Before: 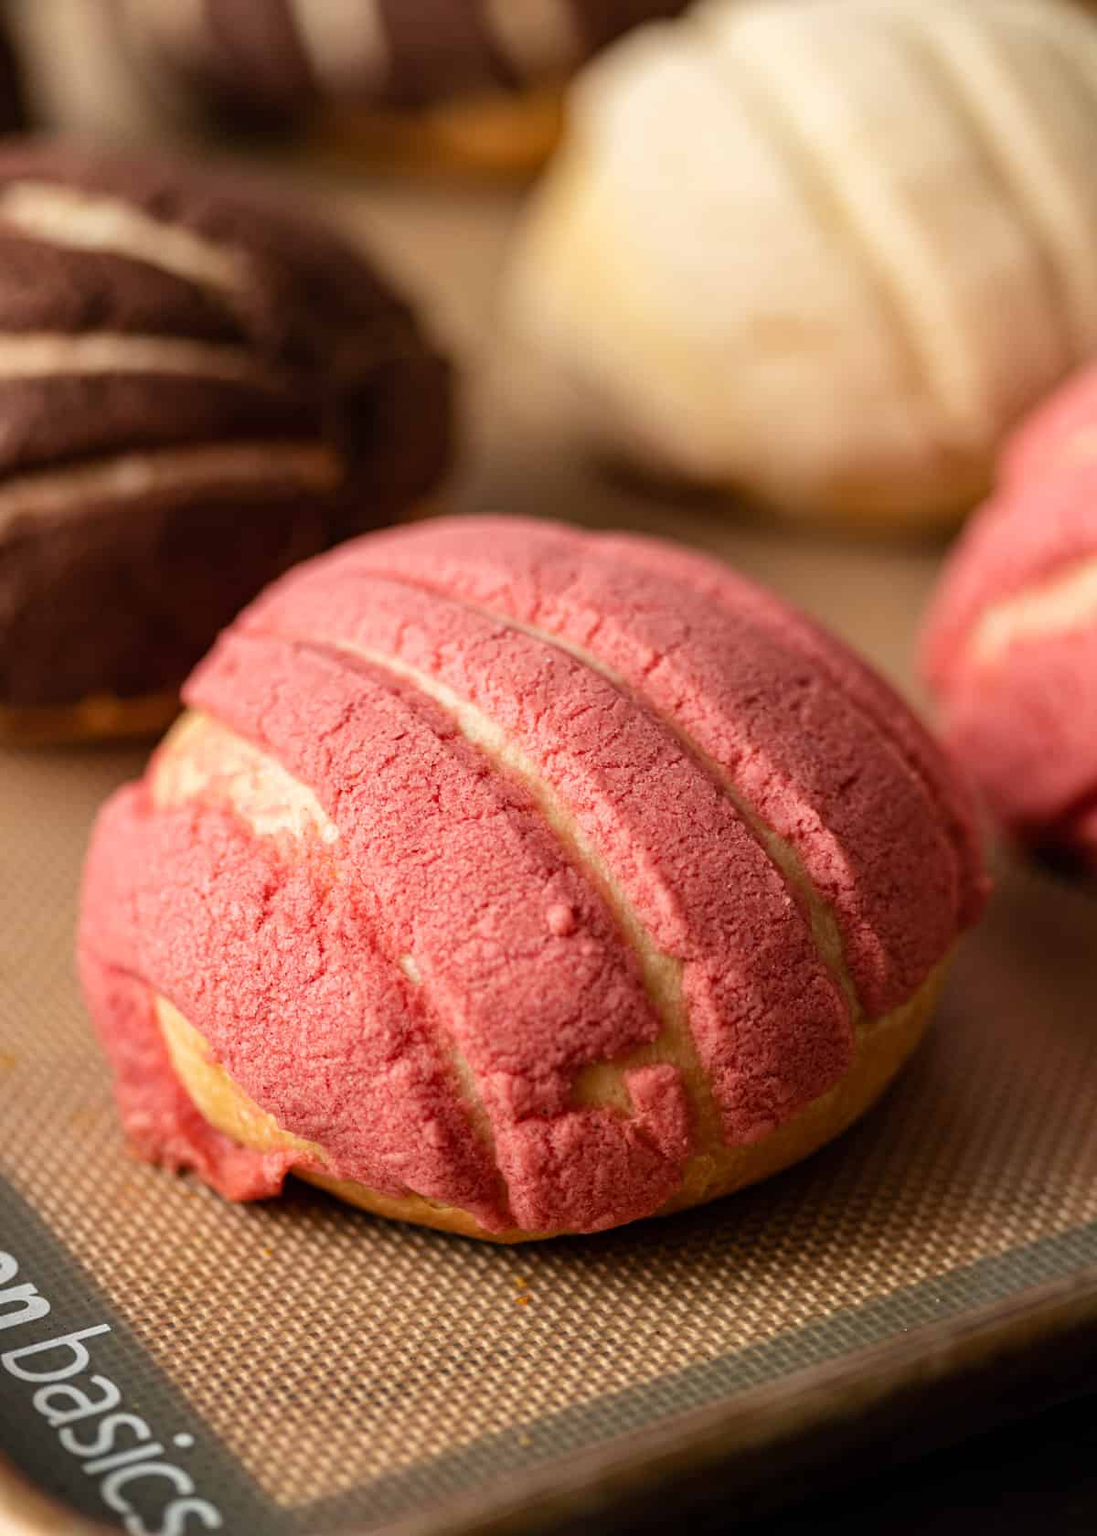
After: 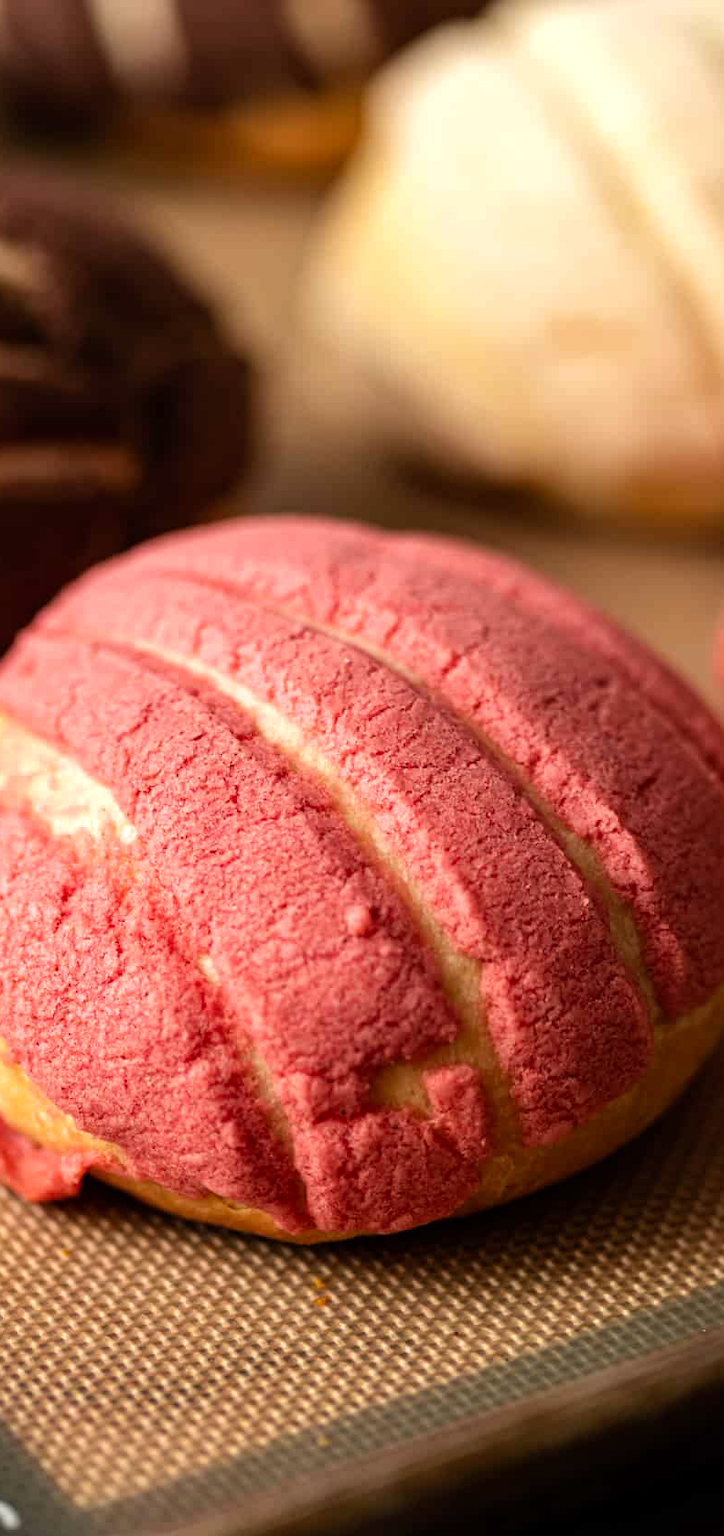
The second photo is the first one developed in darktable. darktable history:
crop and rotate: left 18.442%, right 15.508%
color balance: contrast 10%
